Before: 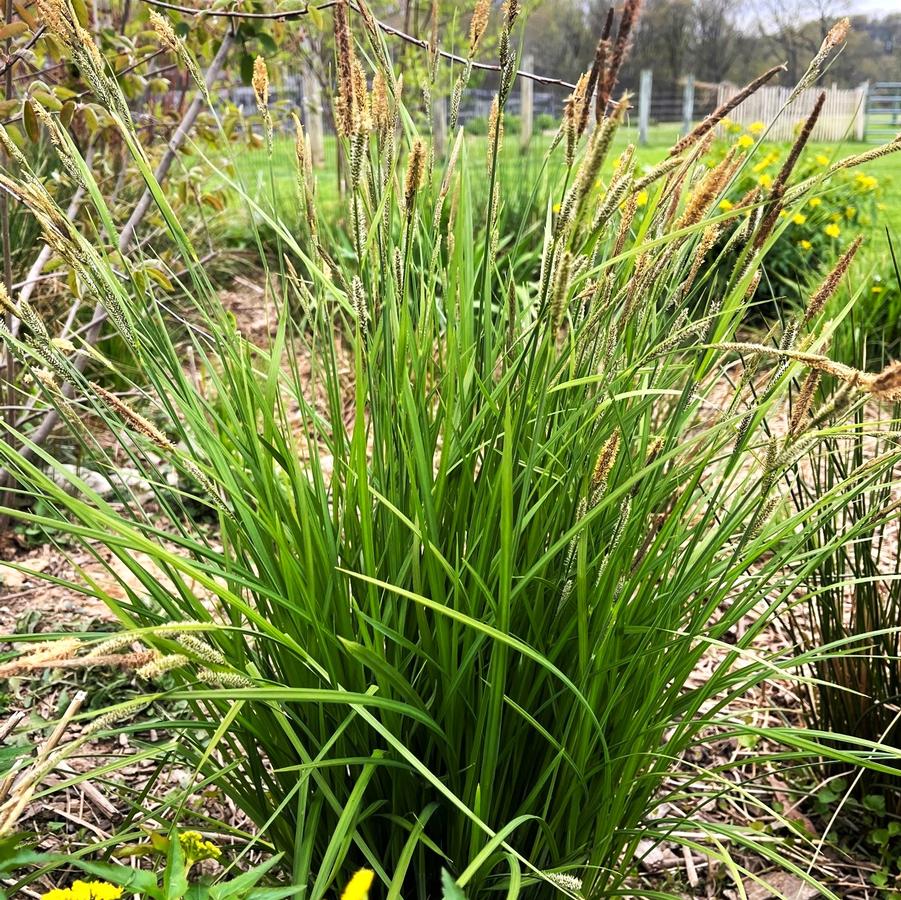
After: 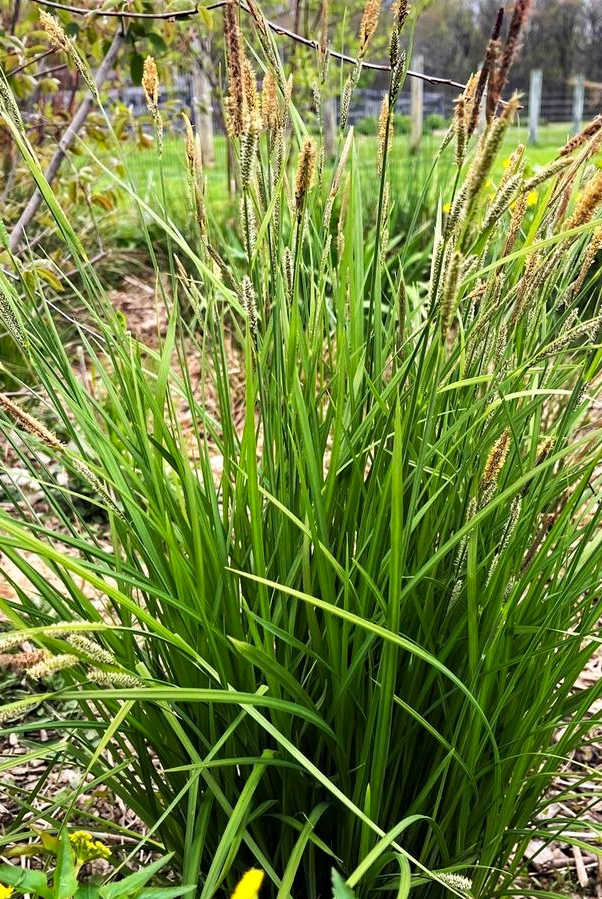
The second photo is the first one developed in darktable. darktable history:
haze removal: strength 0.301, distance 0.254, compatibility mode true, adaptive false
crop and rotate: left 12.26%, right 20.89%
